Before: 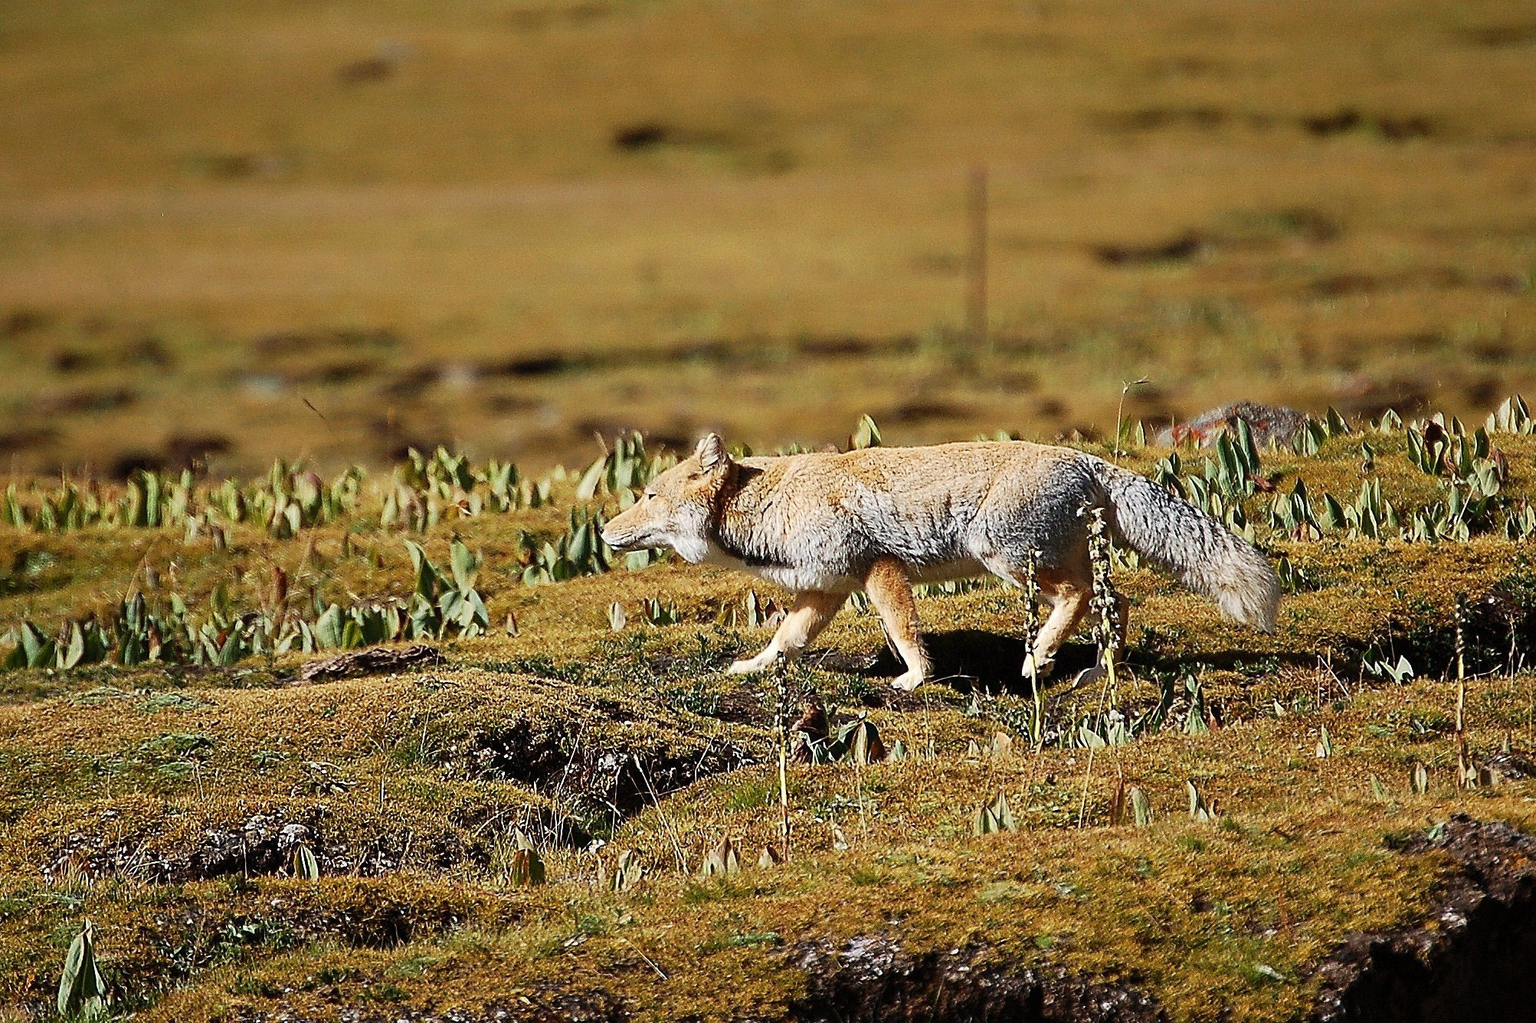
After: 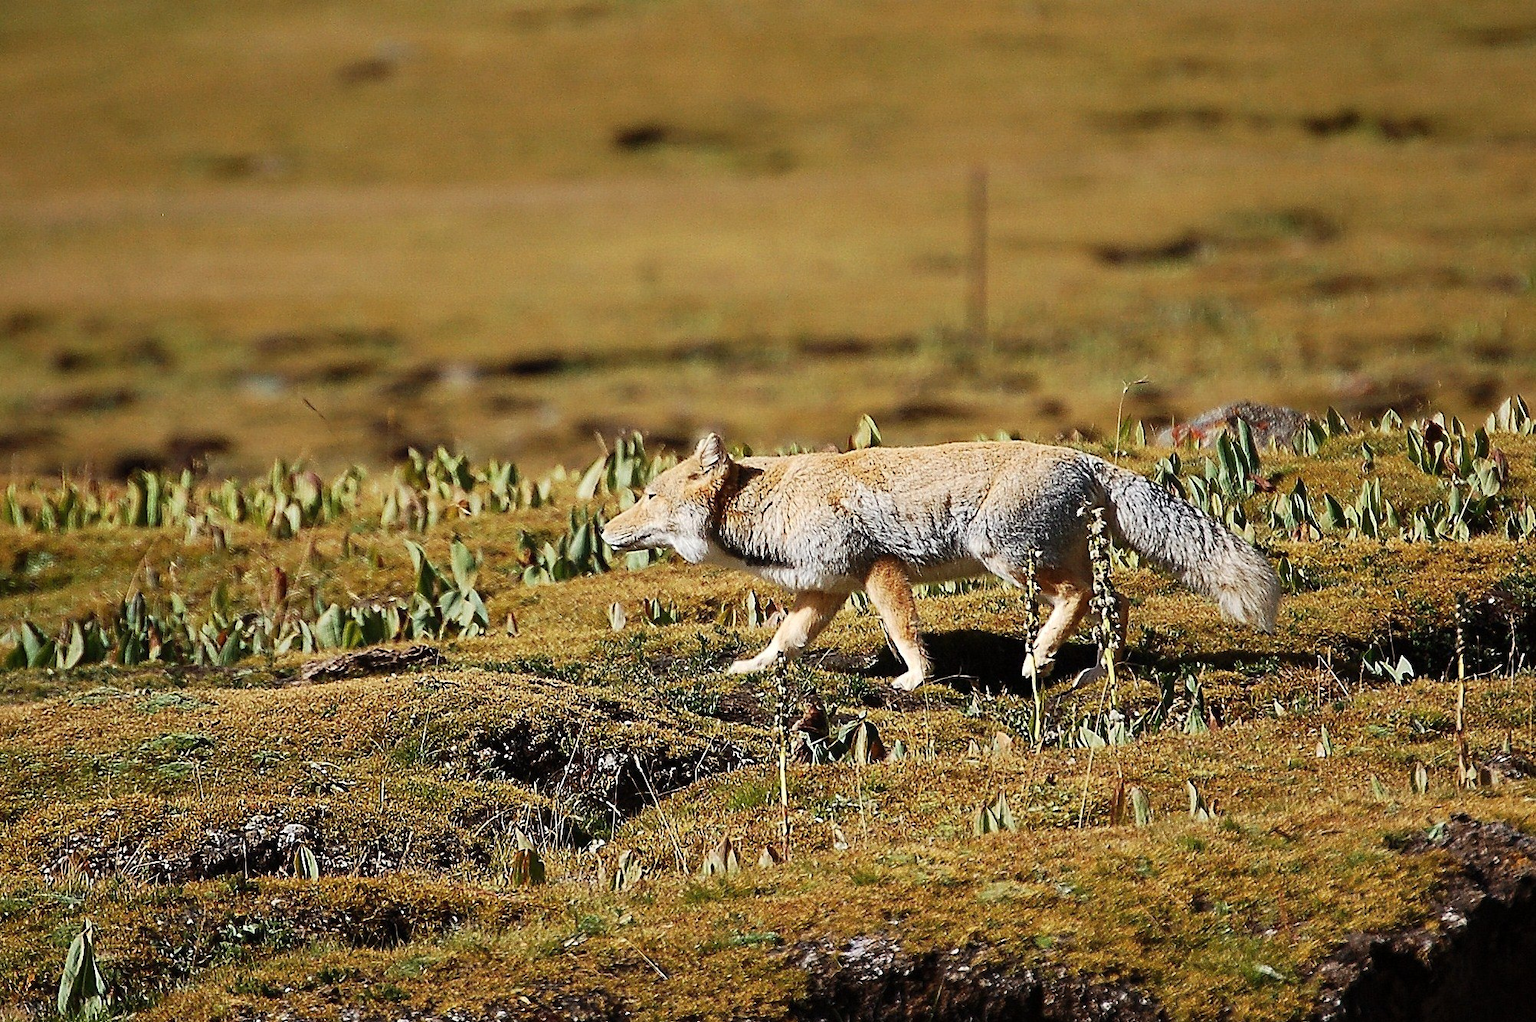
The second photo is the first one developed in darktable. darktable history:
shadows and highlights: shadows 12, white point adjustment 1.2, highlights -0.36, soften with gaussian
contrast equalizer: y [[0.5 ×4, 0.483, 0.43], [0.5 ×6], [0.5 ×6], [0 ×6], [0 ×6]]
